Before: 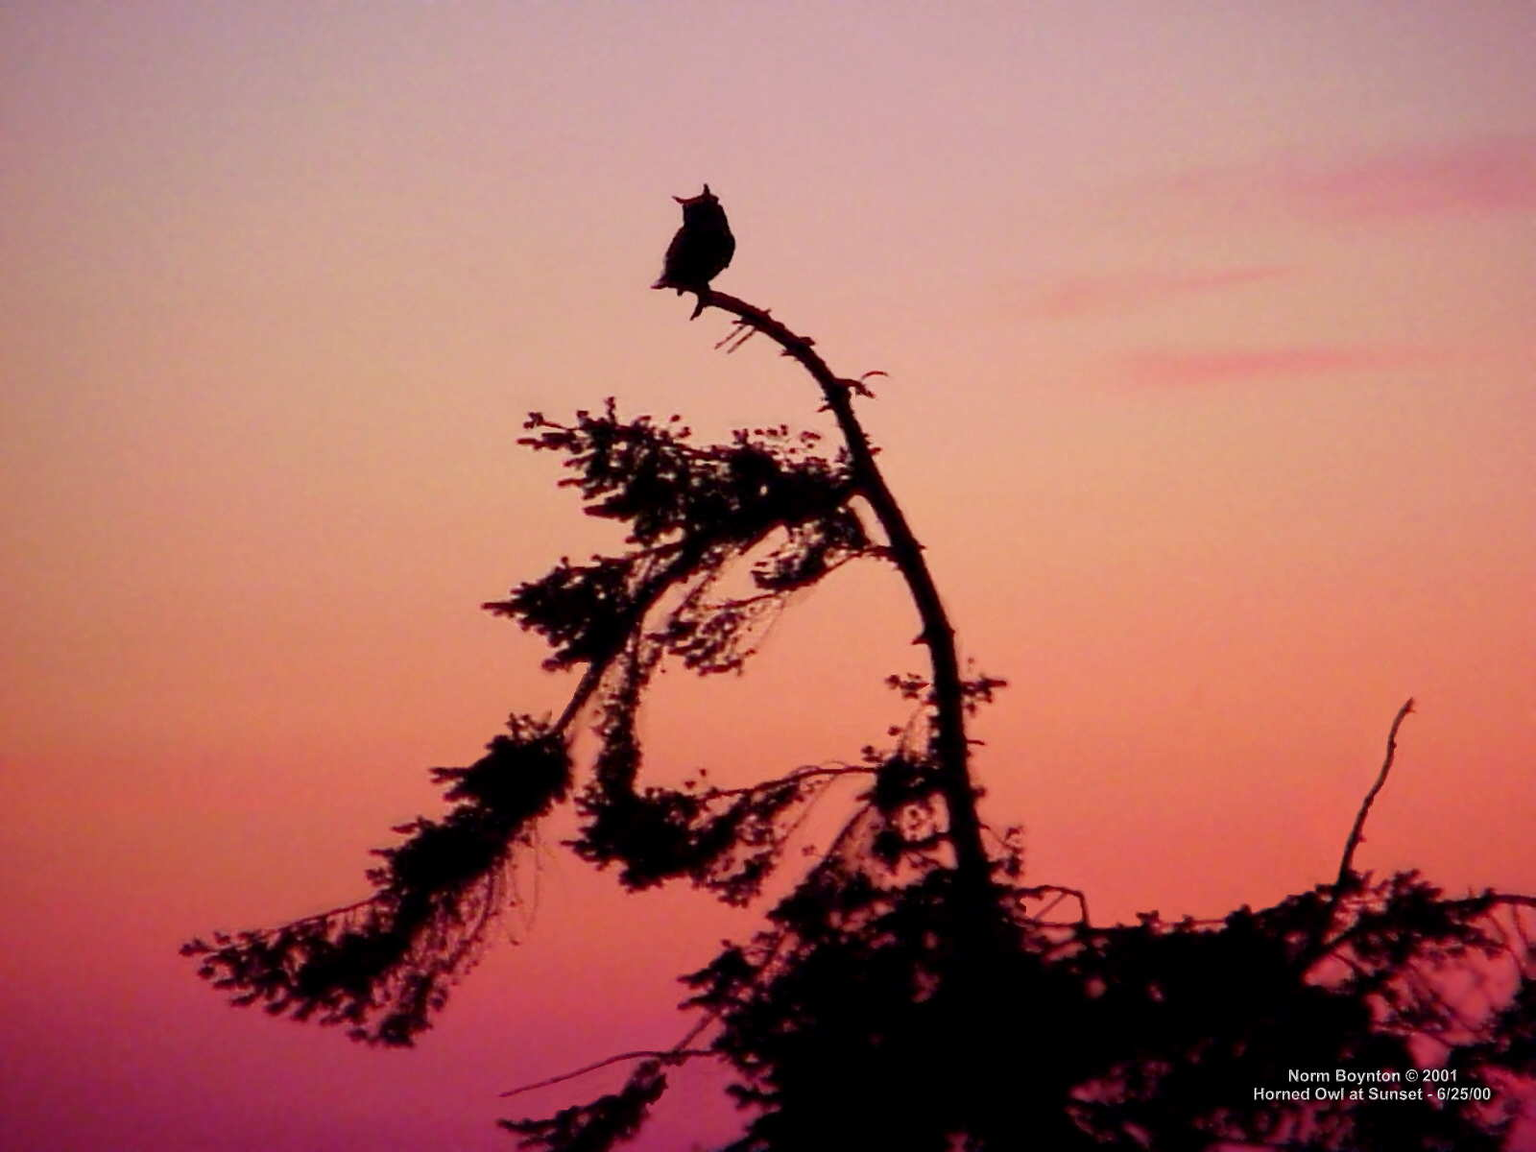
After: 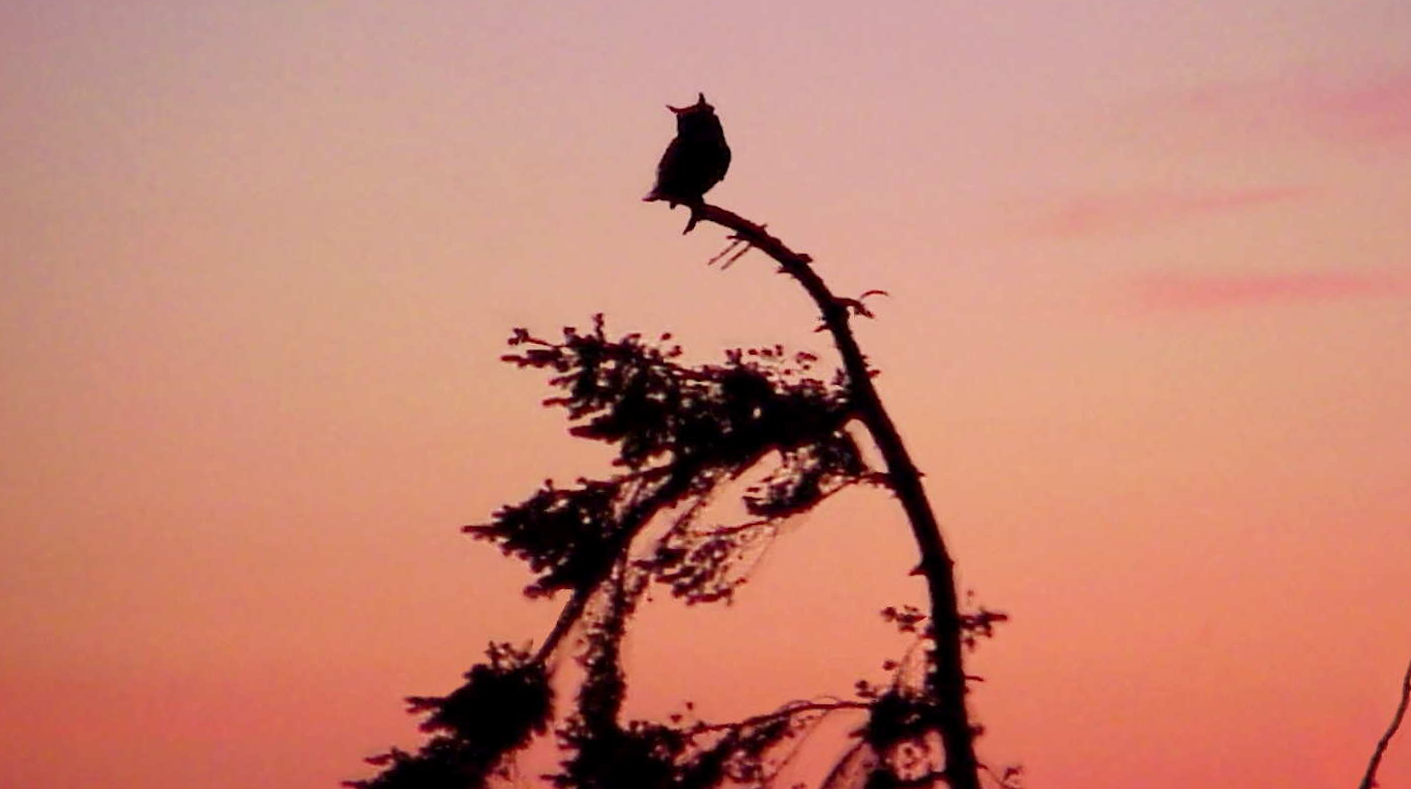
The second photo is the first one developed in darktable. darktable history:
rotate and perspective: rotation 0.8°, automatic cropping off
crop: left 3.015%, top 8.969%, right 9.647%, bottom 26.457%
